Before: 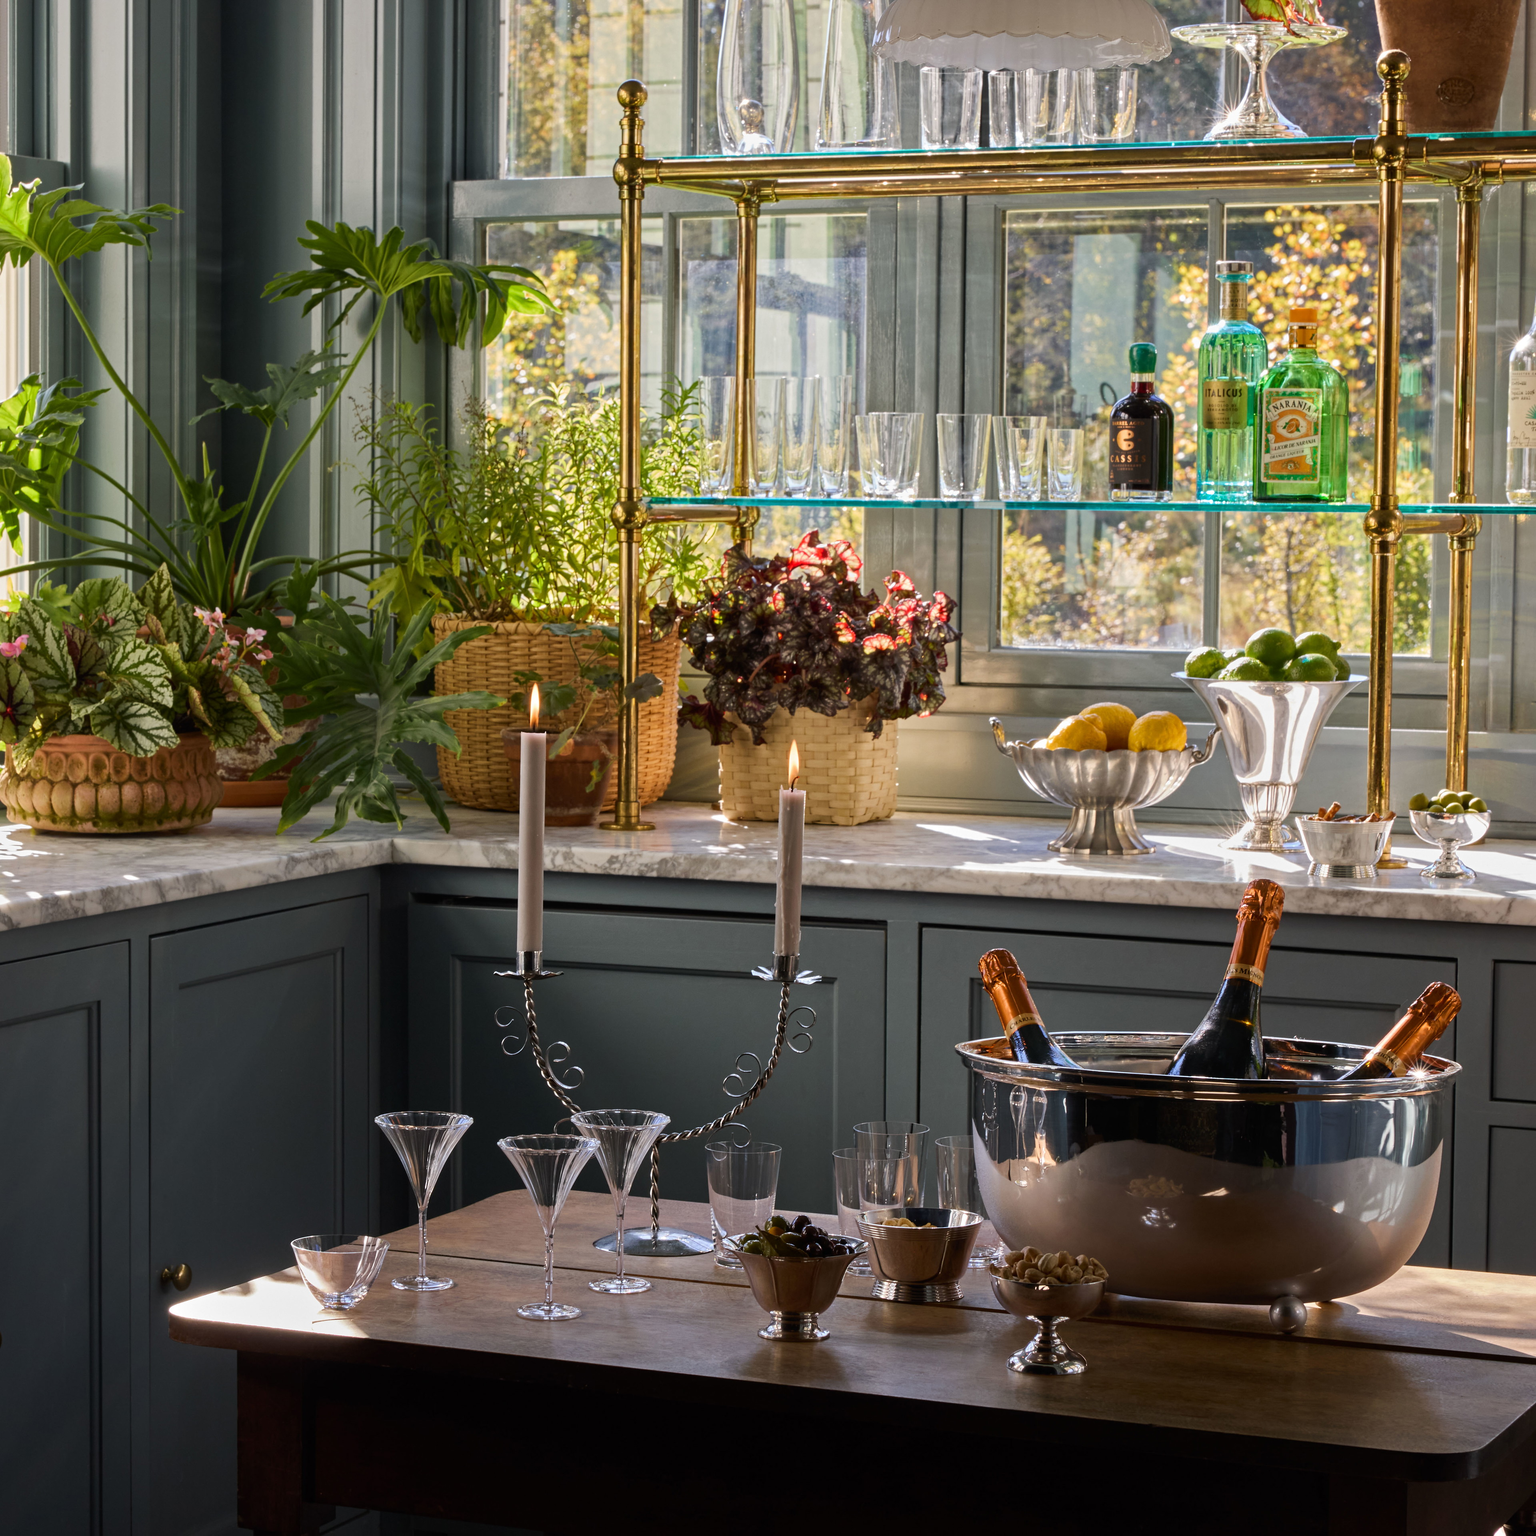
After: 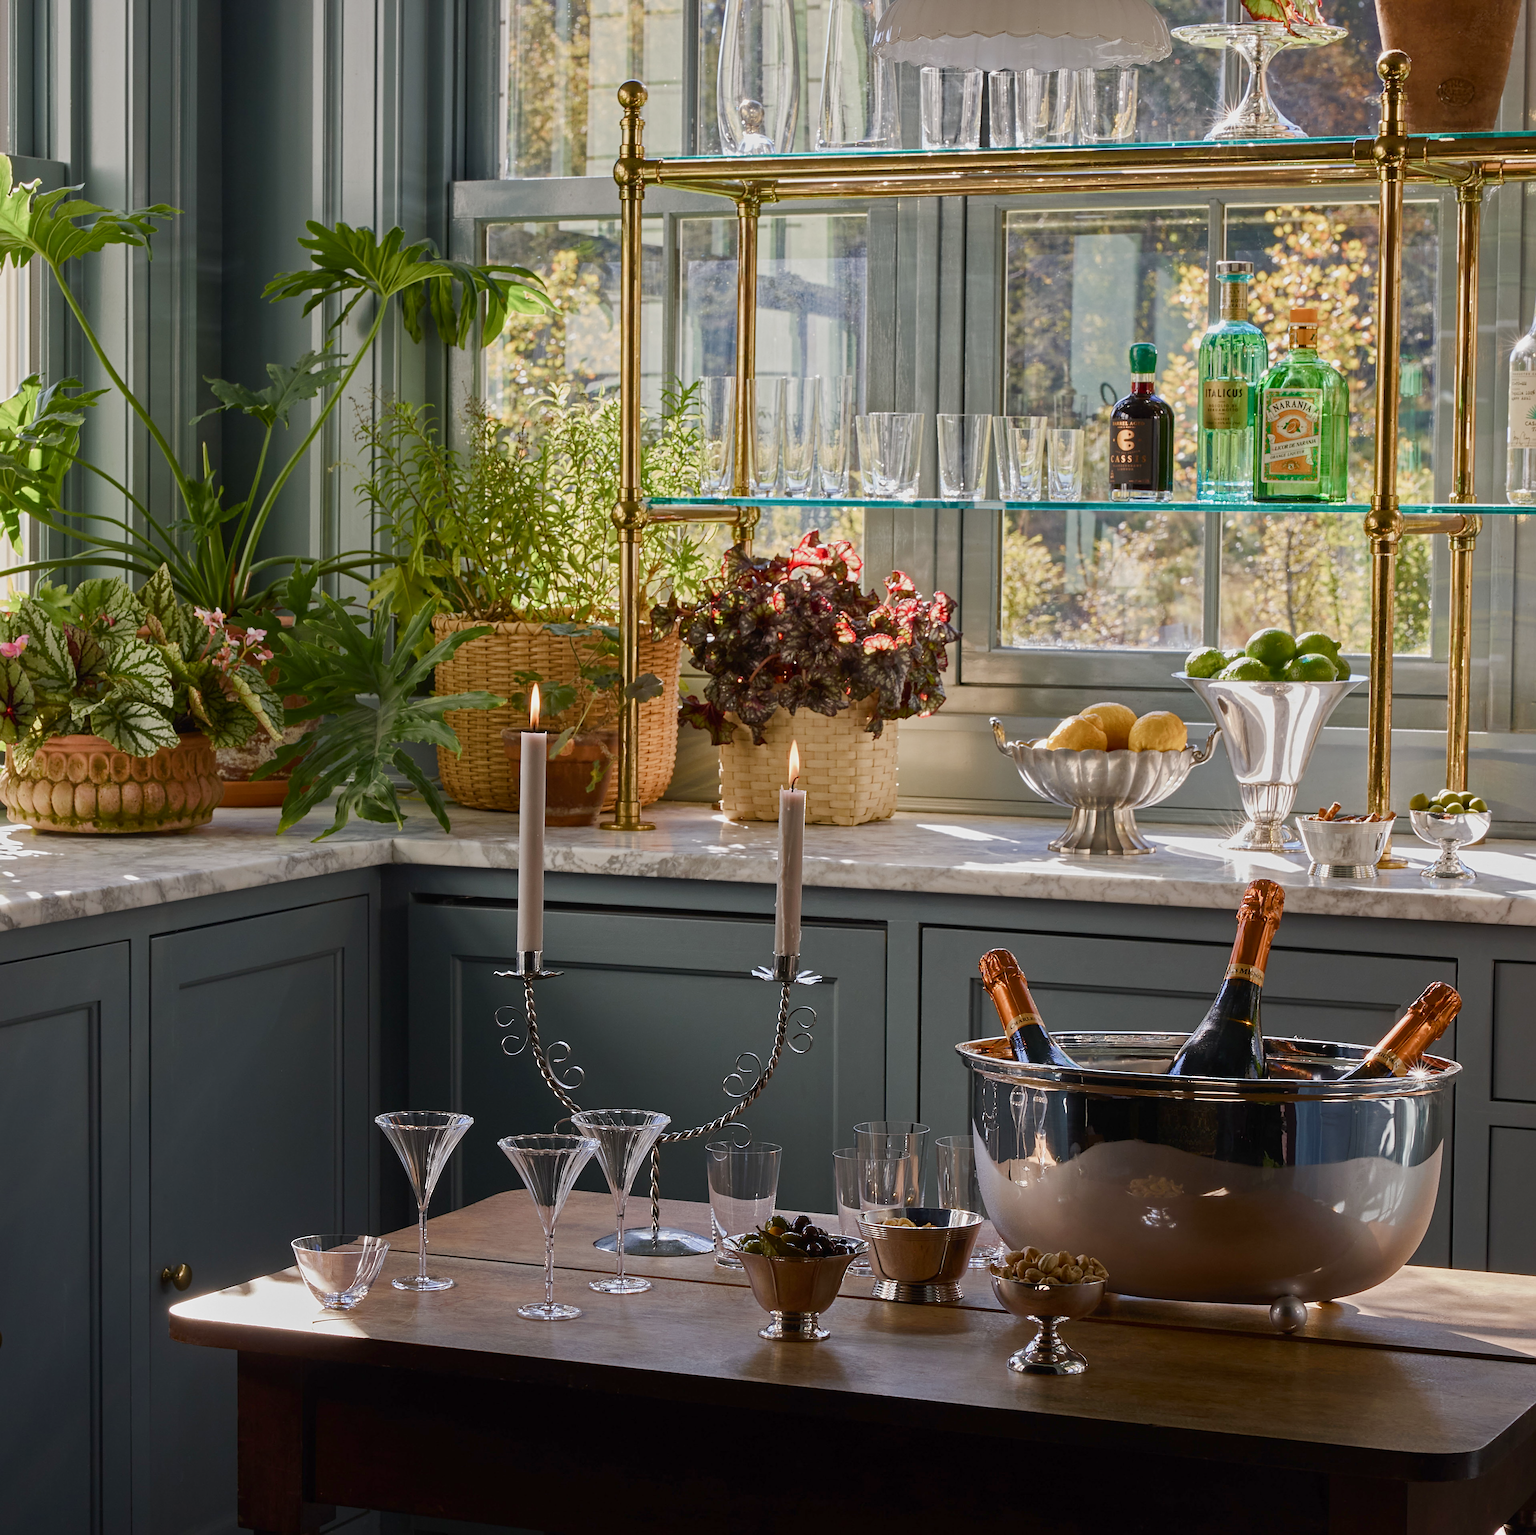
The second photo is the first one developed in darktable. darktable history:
sharpen: on, module defaults
color balance rgb: power › hue 207.15°, perceptual saturation grading › global saturation 0.425%, perceptual saturation grading › highlights -31.277%, perceptual saturation grading › mid-tones 5.604%, perceptual saturation grading › shadows 18.316%, contrast -10.138%
